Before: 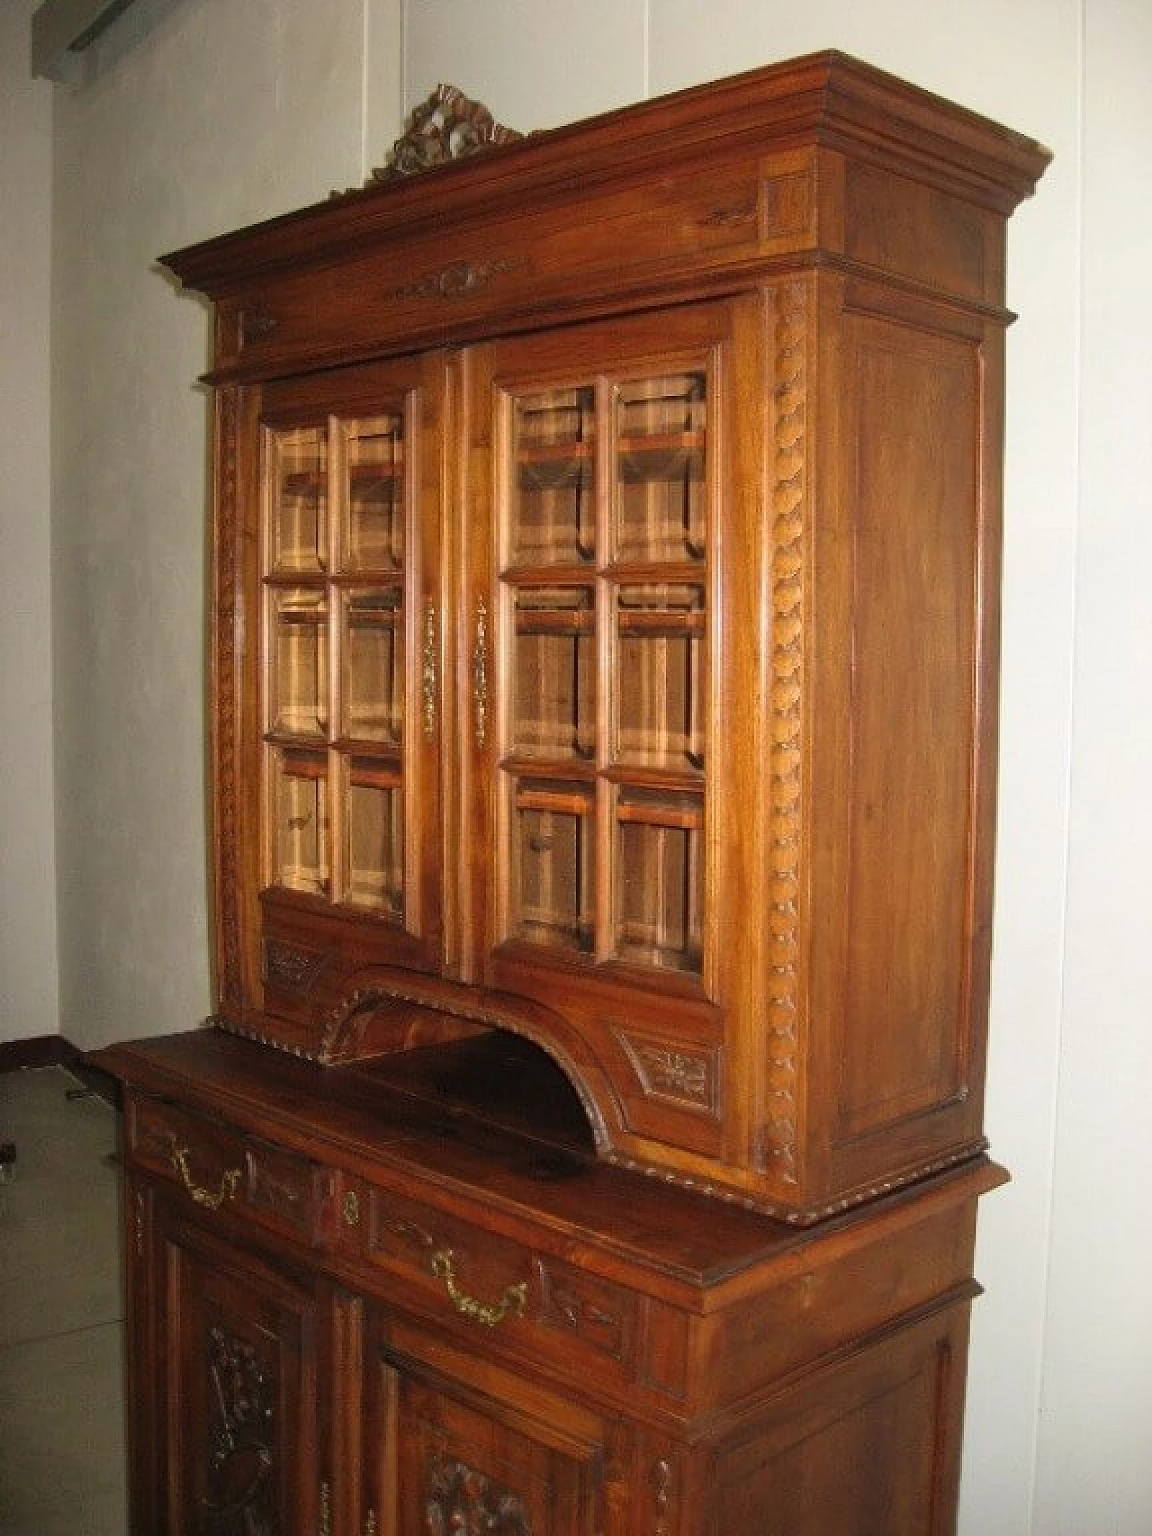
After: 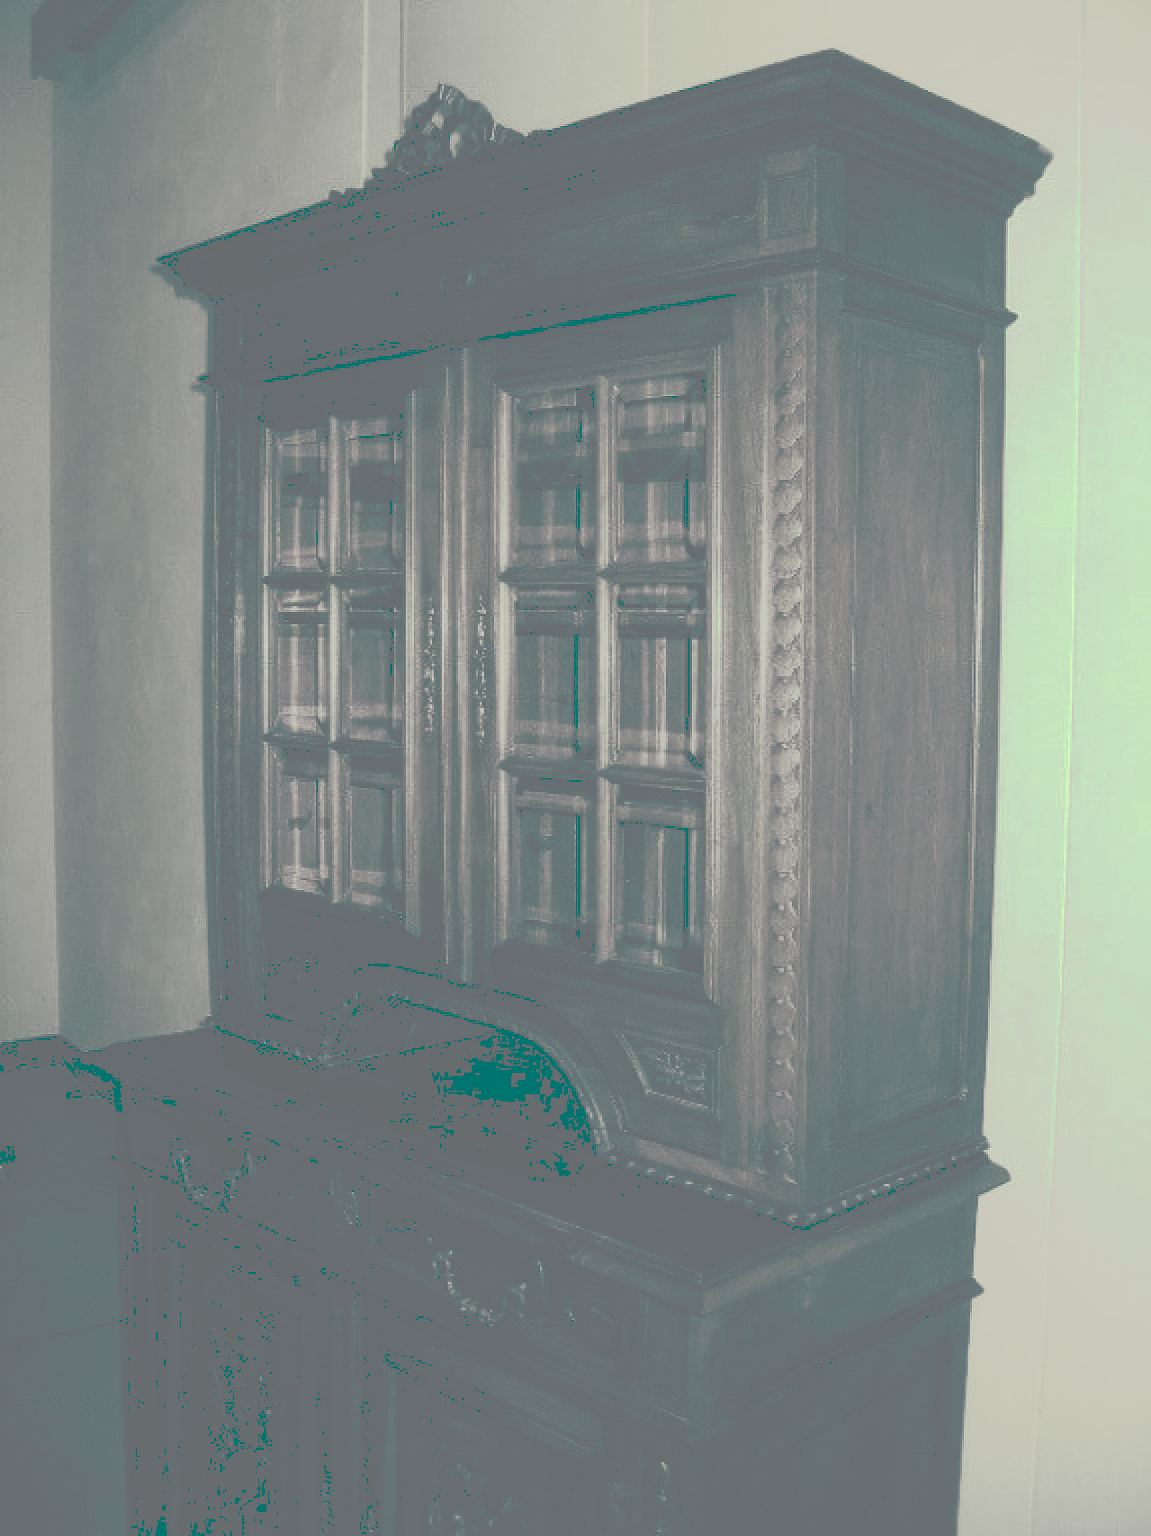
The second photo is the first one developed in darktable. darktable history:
tone curve: curves: ch0 [(0, 0) (0.003, 0.449) (0.011, 0.449) (0.025, 0.449) (0.044, 0.45) (0.069, 0.453) (0.1, 0.453) (0.136, 0.455) (0.177, 0.458) (0.224, 0.462) (0.277, 0.47) (0.335, 0.491) (0.399, 0.522) (0.468, 0.561) (0.543, 0.619) (0.623, 0.69) (0.709, 0.756) (0.801, 0.802) (0.898, 0.825) (1, 1)], preserve colors none
color look up table: target L [82.61, 89.53, 67.74, 70.75, 59.41, 45.93, 46.76, 36.72, 42.37, 17.64, 17.66, 12.46, 203.73, 70.64, 72.21, 57.87, 51.5, 46.45, 36.72, 54.19, 32.35, 29, 21.57, 12.18, 95.08, 87.05, 81.28, 71.64, 85.58, 81.64, 73.25, 68.62, 86.87, 43.99, 51.21, 39.96, 56.92, 44.57, 28.95, 8.538, 8.538, 86.87, 87.05, 77.85, 59.04, 61.17, 38.32, 30.15, 17.66], target a [-7.664, -11.4, -2.876, -2.347, -2.553, -3.238, -3.293, -4.749, -6.071, -49.28, -48.58, -34.41, 0, -2.868, -2.917, -2.46, -3.979, -2.885, -4.749, -3.855, -6.708, -11.93, -42.14, -33.54, -11.56, -8.048, -7.958, -3.195, -7.466, -5.513, -2.762, -3.151, -8.715, -5.956, -3.443, -5.318, -3.55, -5.1, -12.35, -22.39, -22.39, -8.715, -8.048, -5.991, -2.41, -3.252, -5.415, -10.53, -48.58], target b [17.21, 24.9, 6.61, 6.078, 3.245, -0.246, 0.156, -1.886, -0.797, -15.36, -18.16, -24.09, -0.003, 6.52, 7.074, 3.214, 1.893, -0.294, -1.886, 2.505, -4.505, -6.131, -11.62, -24.56, 31.87, 22.74, 15.56, 7.394, 20.37, 16.17, 7.203, 6.773, 22.46, -0.691, 1.48, -1.917, 2.95, -0.847, -4.904, -27.67, -27.67, 22.46, 22.74, 12.23, 2.701, 3.585, -1.867, -4.348, -18.16], num patches 49
